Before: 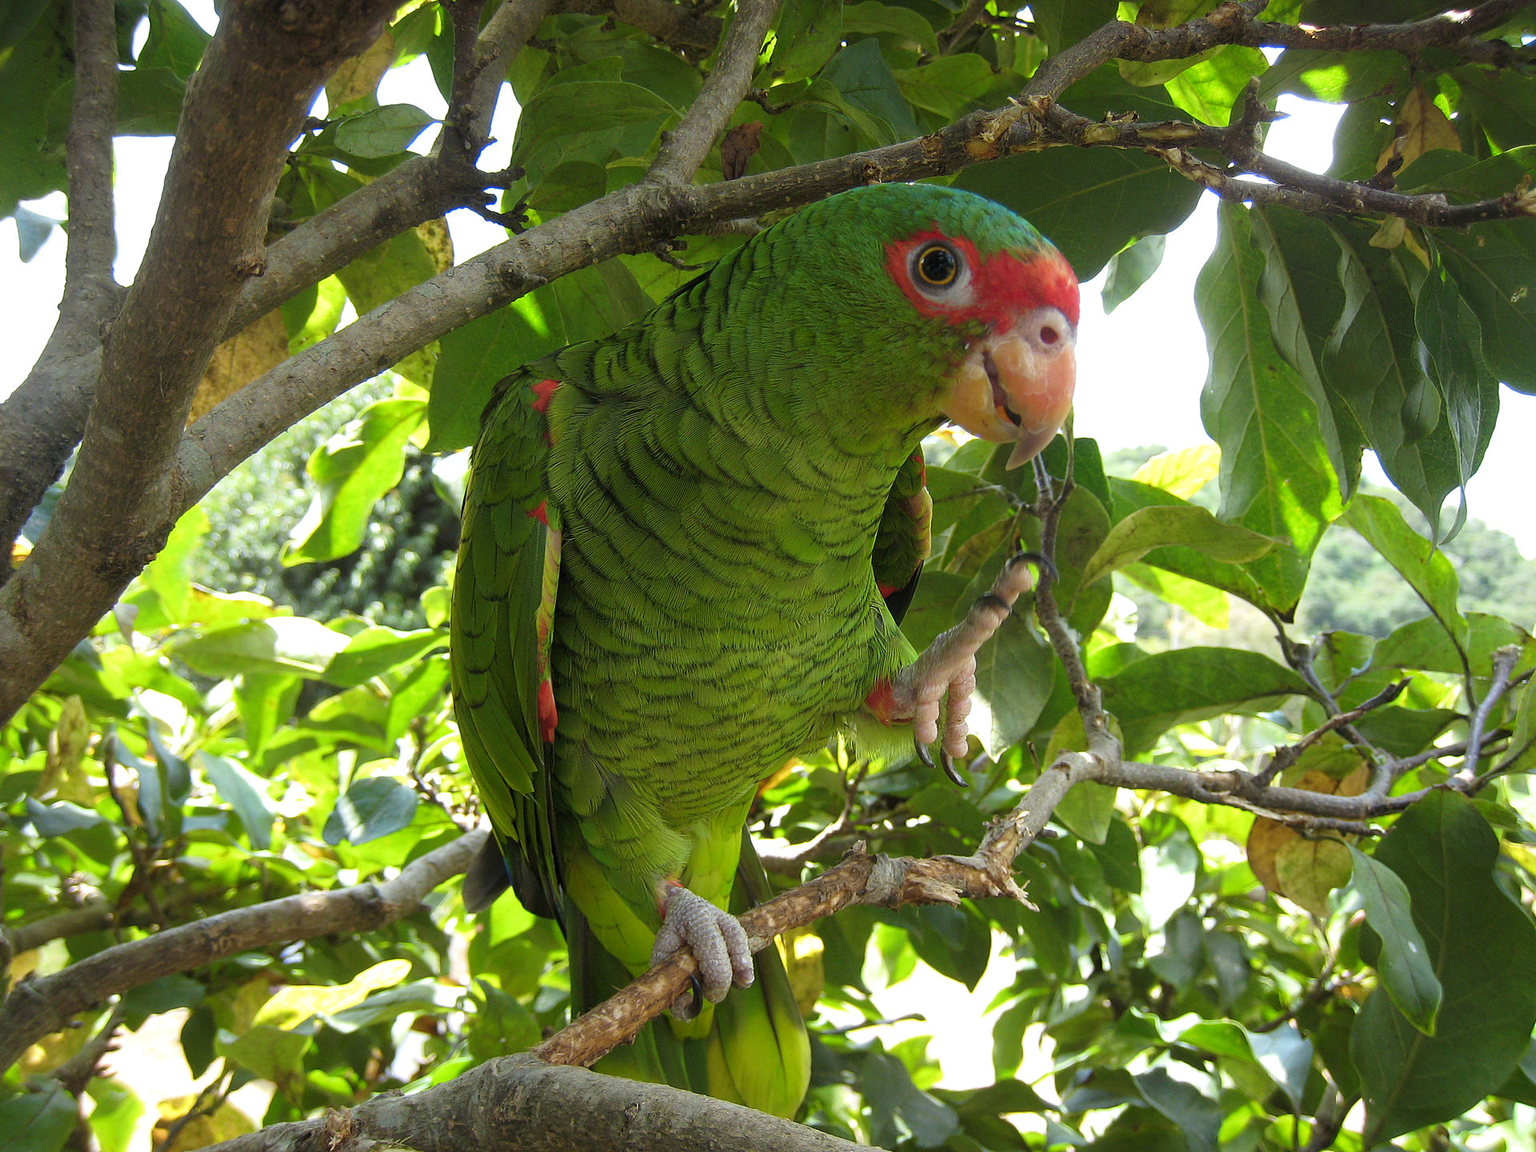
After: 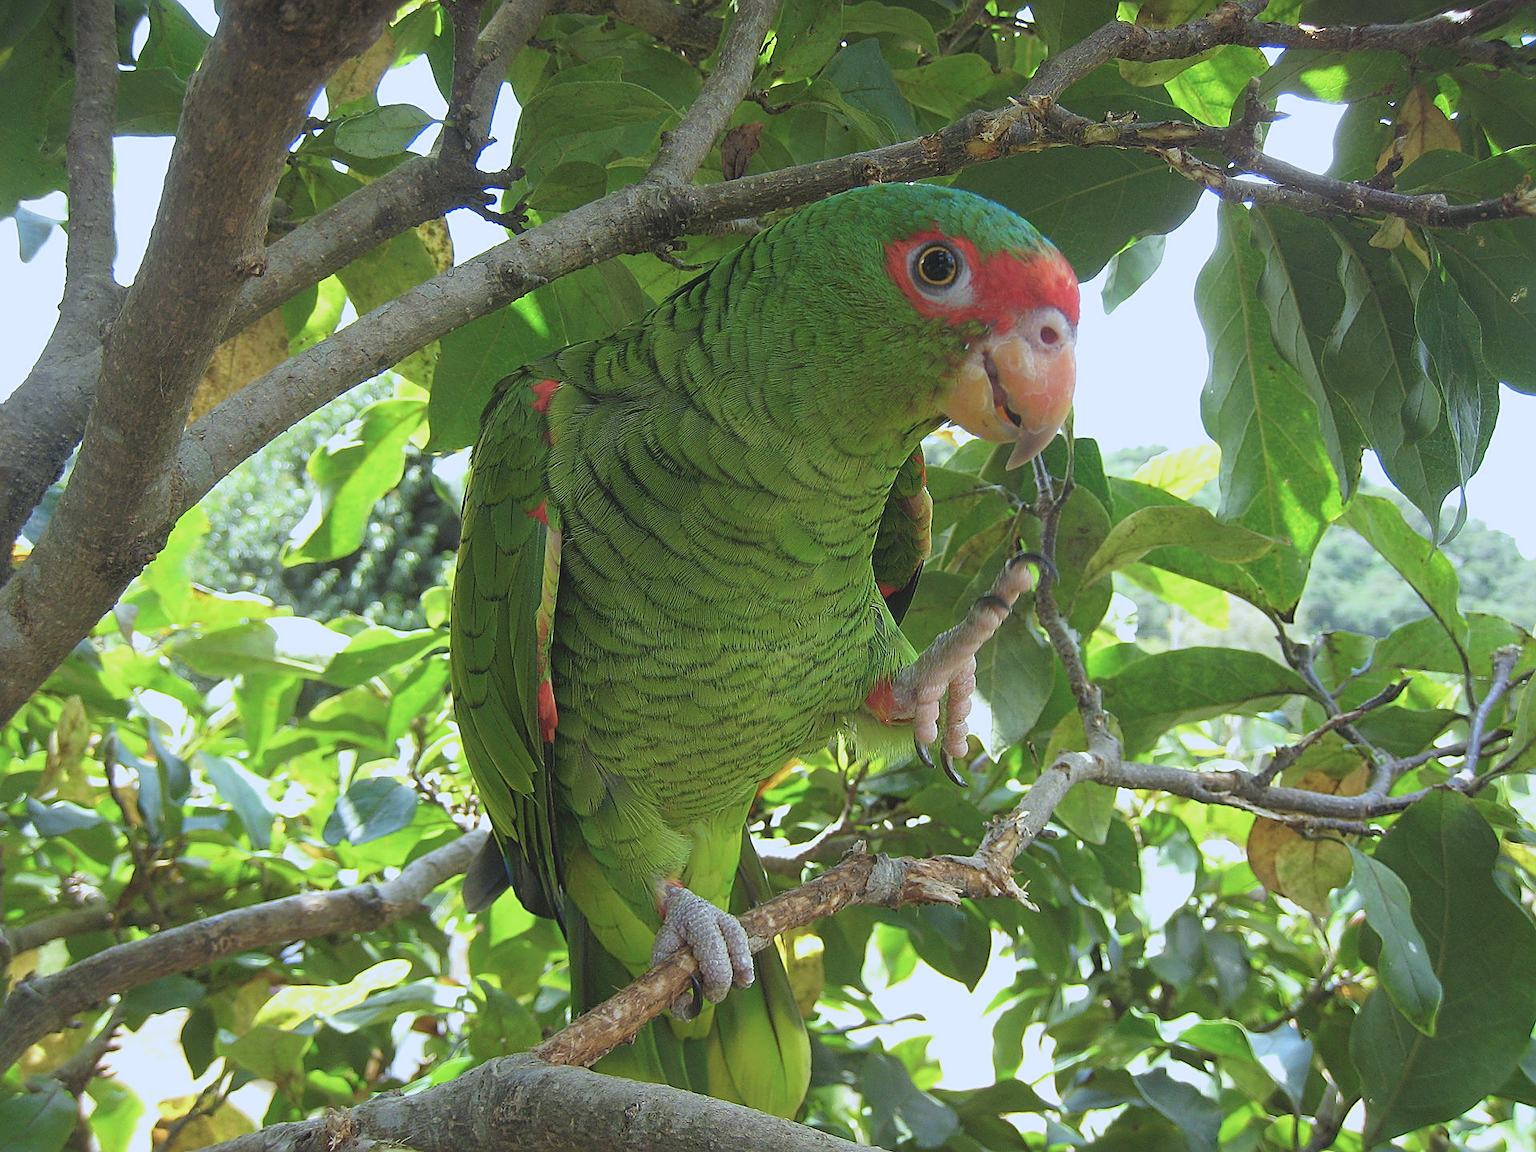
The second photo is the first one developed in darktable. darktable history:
contrast brightness saturation: contrast -0.166, brightness 0.043, saturation -0.118
color calibration: x 0.37, y 0.382, temperature 4317.92 K
sharpen: on, module defaults
